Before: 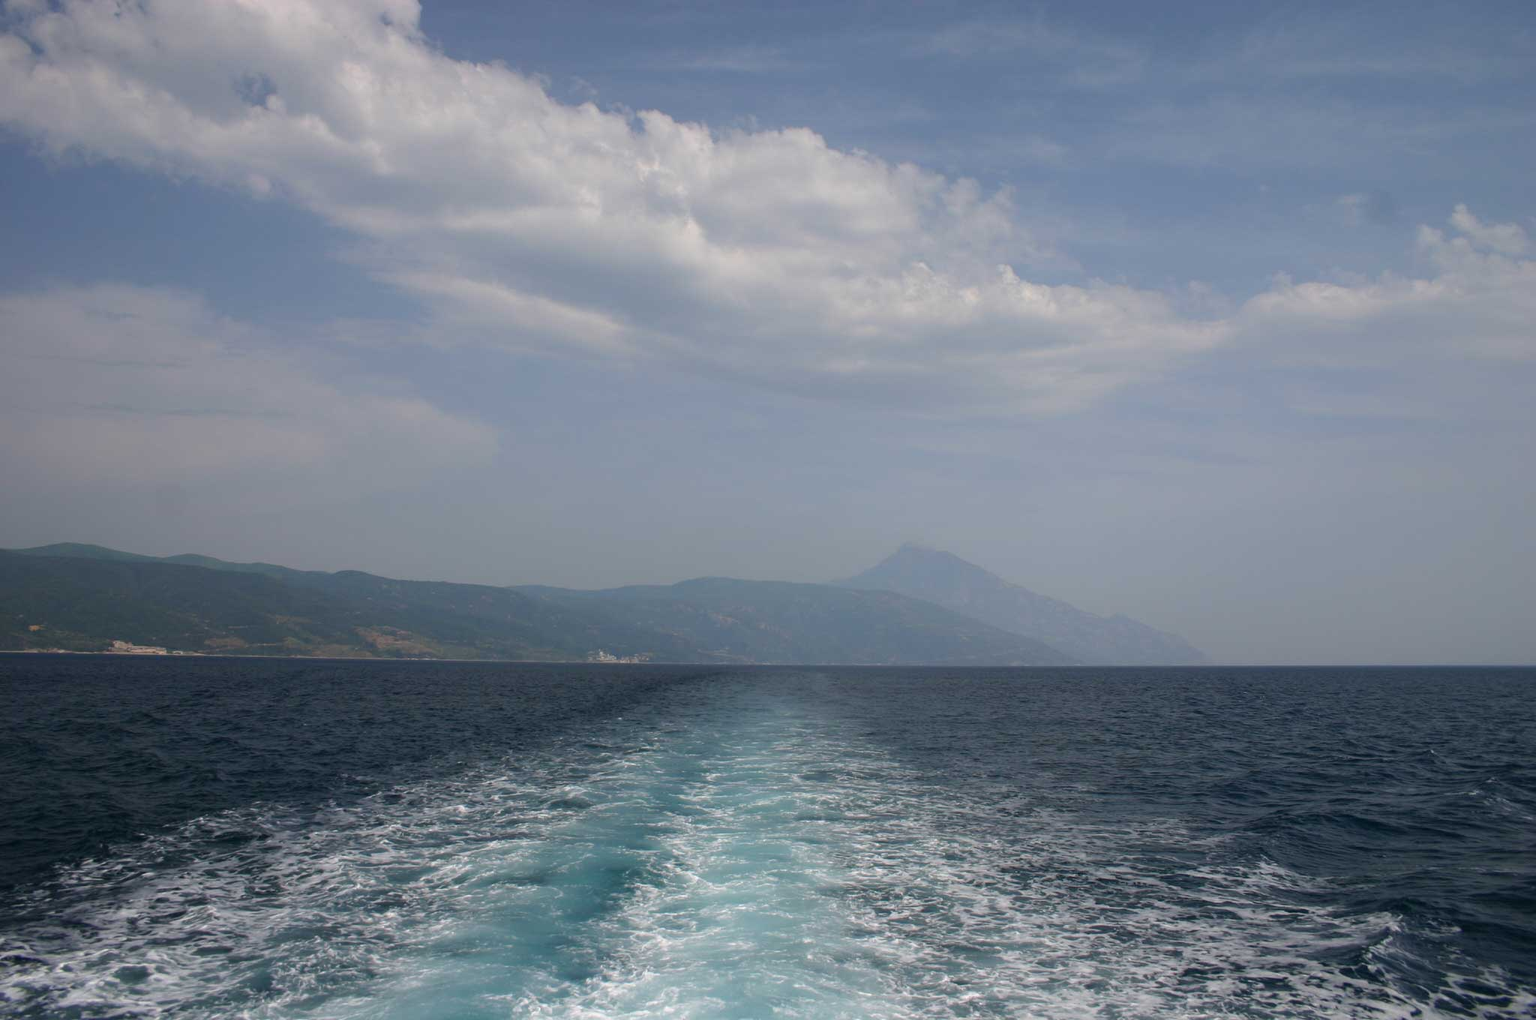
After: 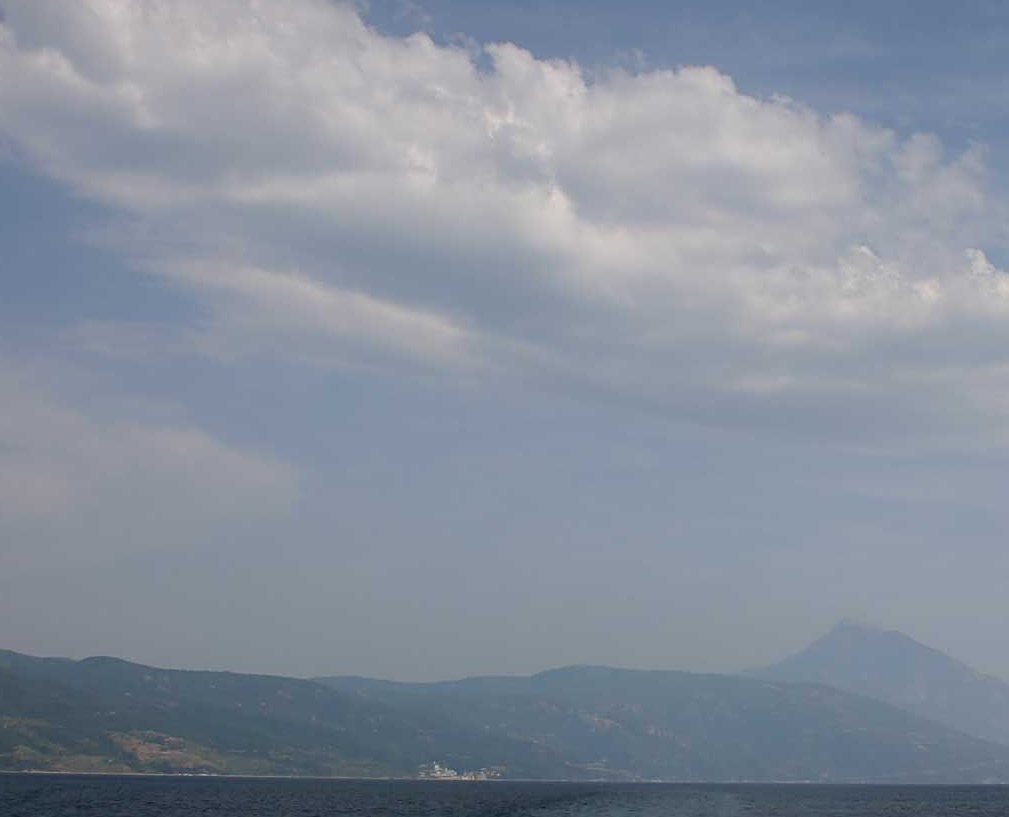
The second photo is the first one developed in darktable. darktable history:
crop: left 17.835%, top 7.675%, right 32.881%, bottom 32.213%
sharpen: on, module defaults
